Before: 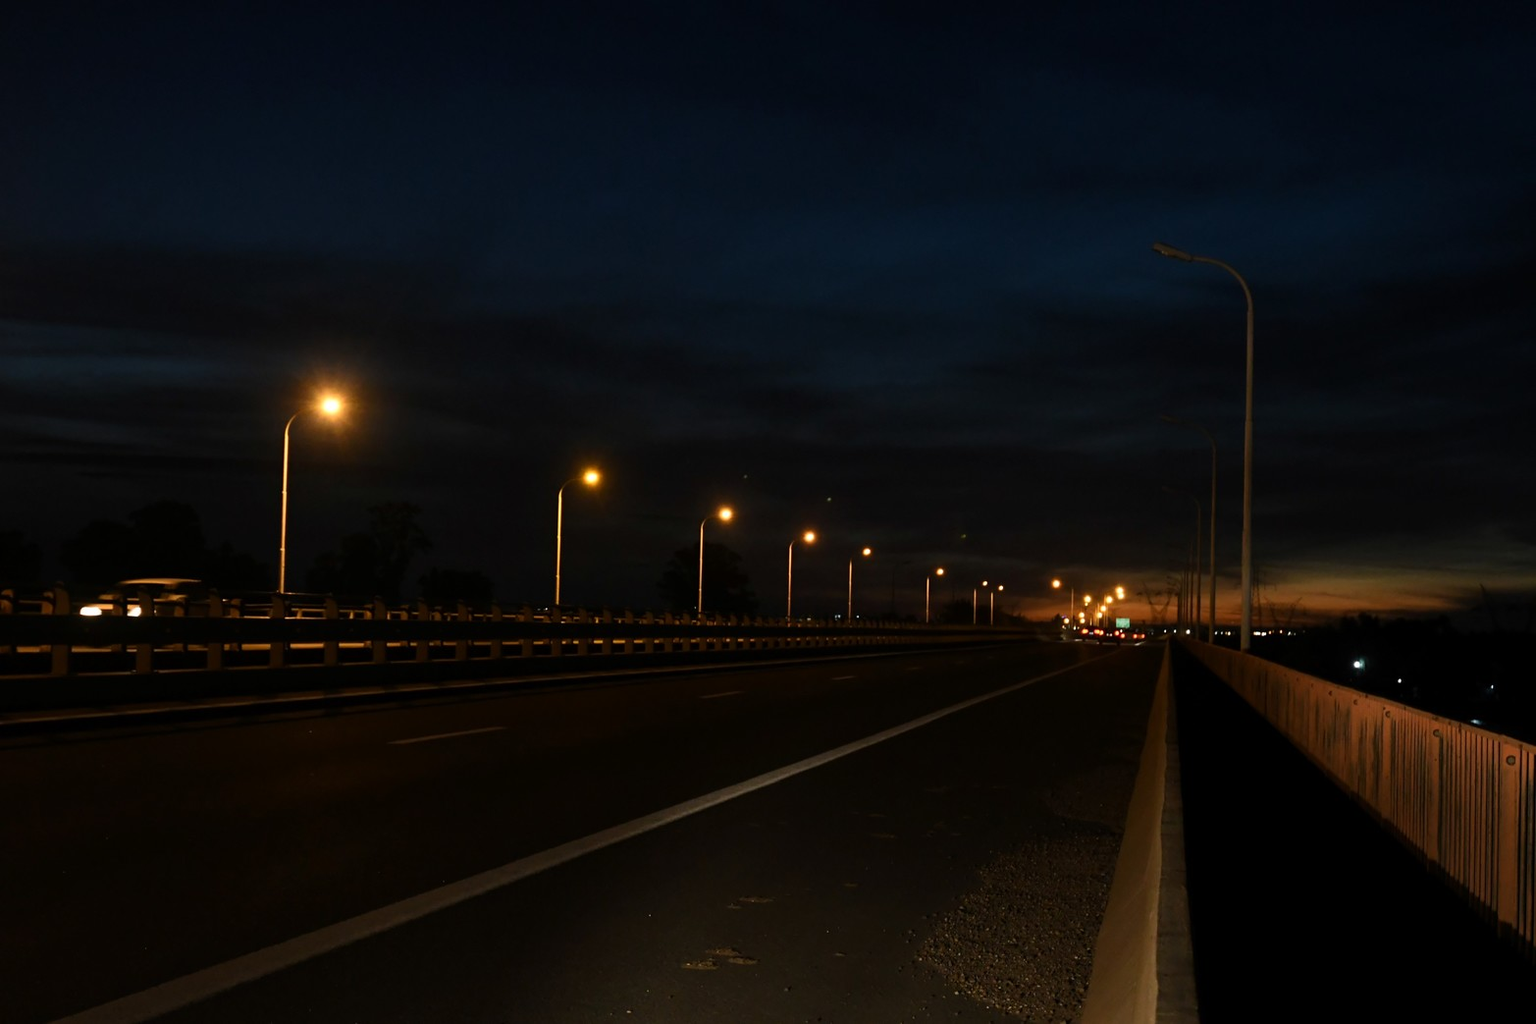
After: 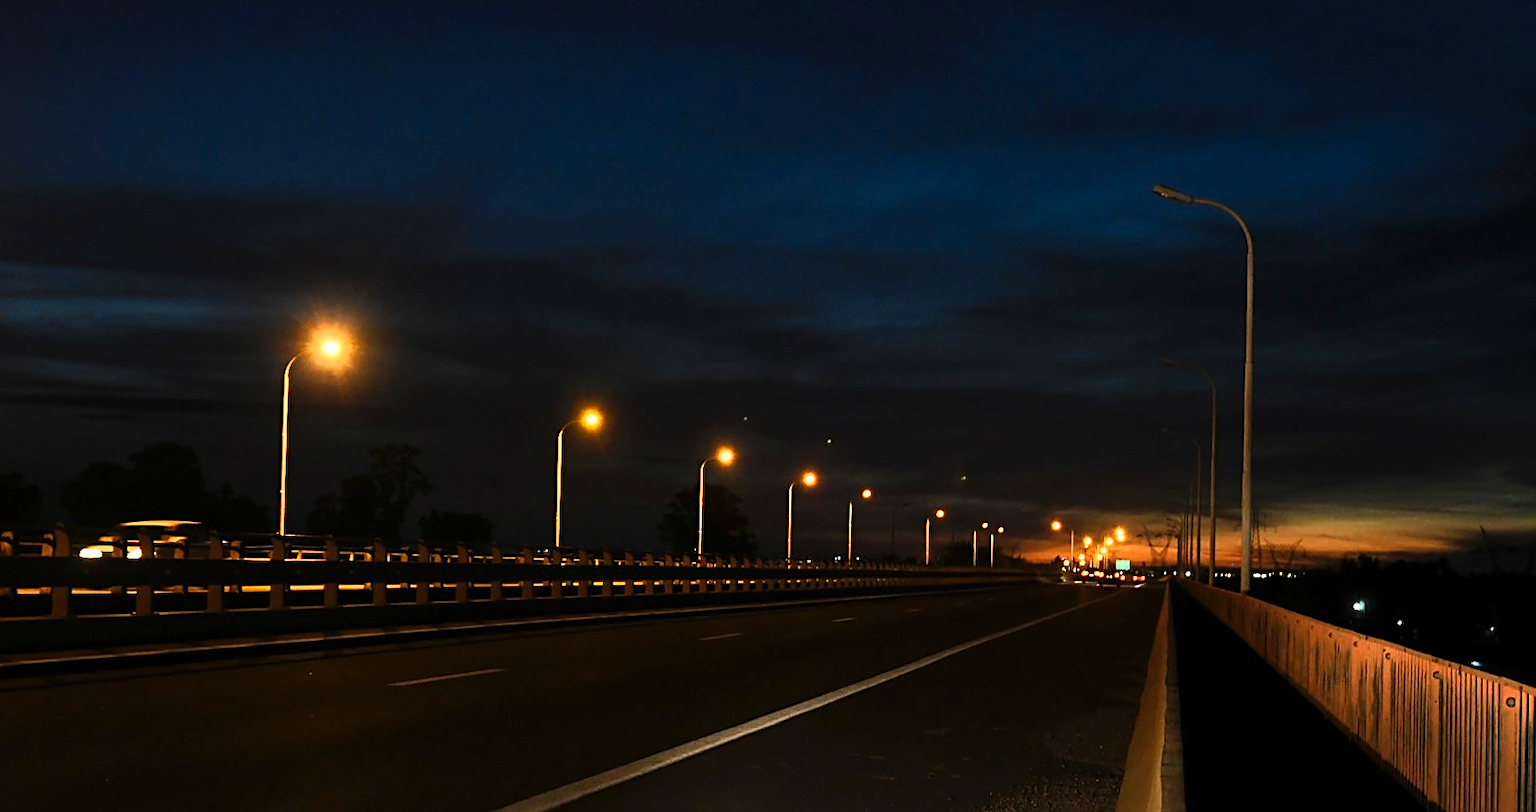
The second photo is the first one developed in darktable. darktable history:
crop and rotate: top 5.667%, bottom 14.937%
sharpen: on, module defaults
shadows and highlights: low approximation 0.01, soften with gaussian
